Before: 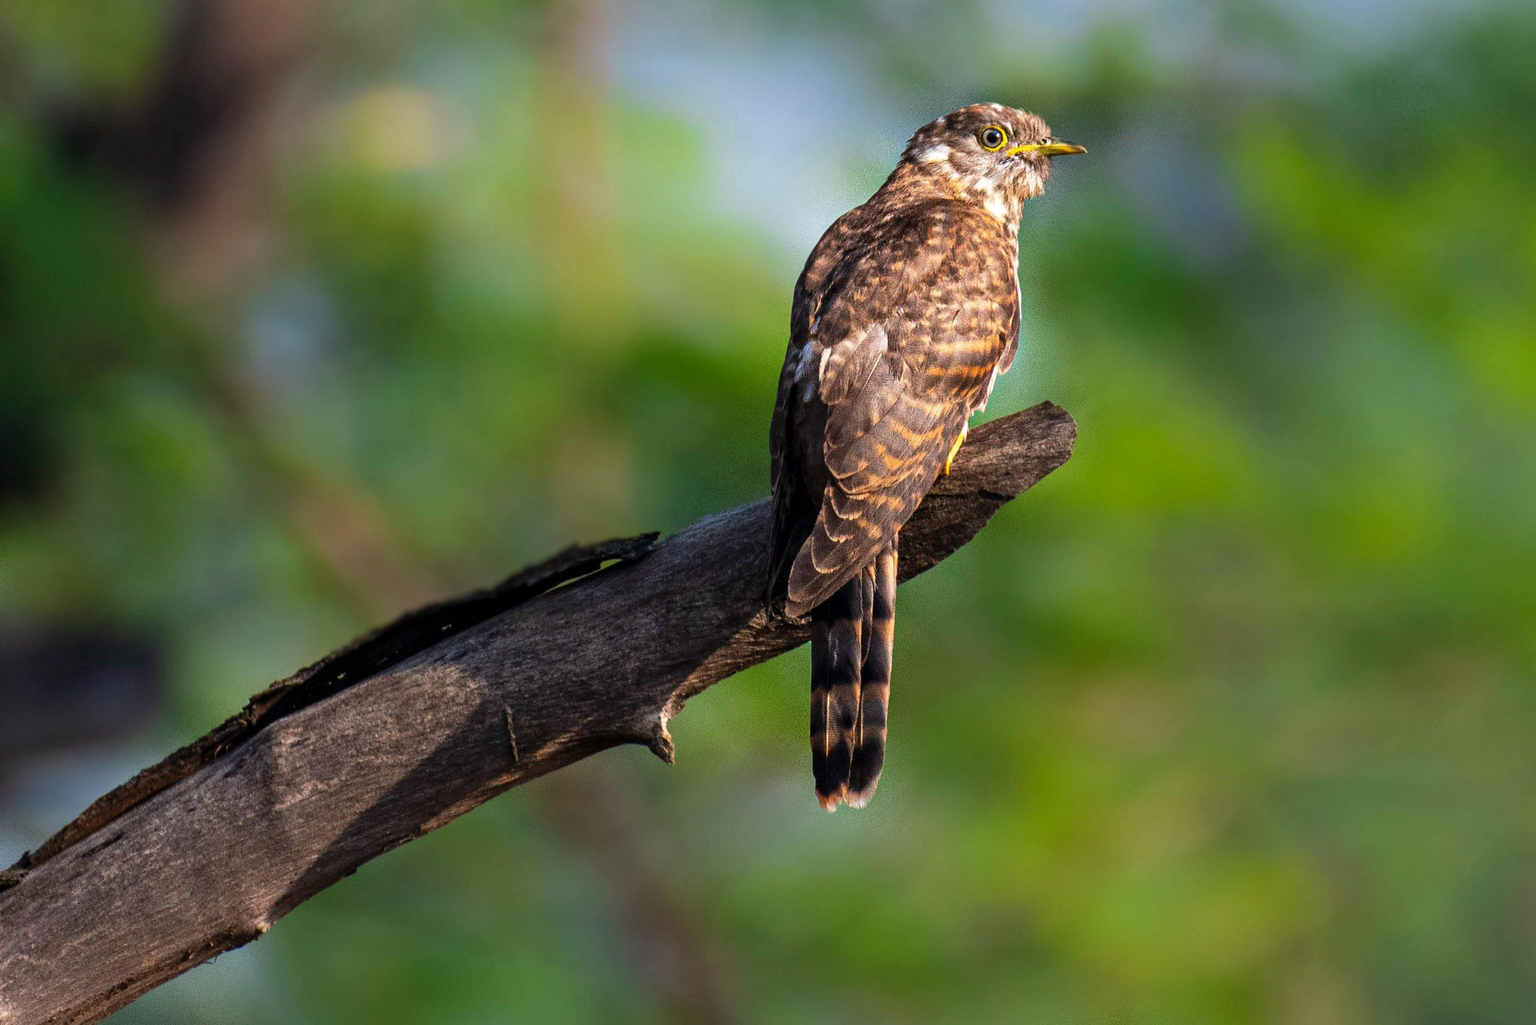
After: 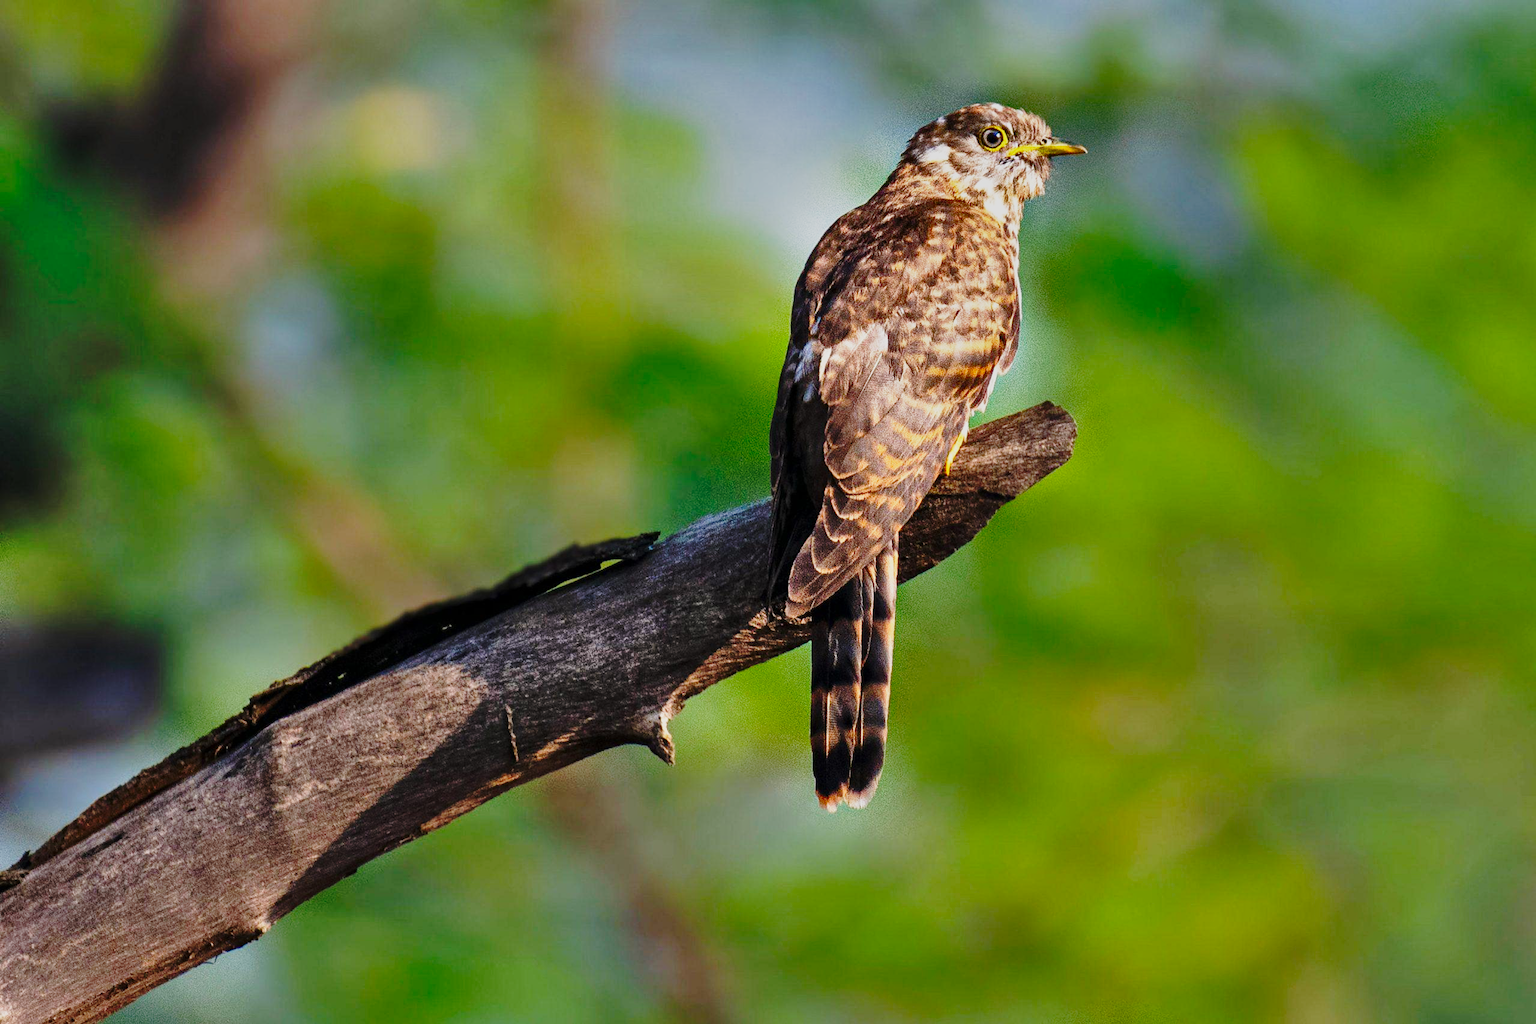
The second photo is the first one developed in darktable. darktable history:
base curve: curves: ch0 [(0, 0) (0.032, 0.037) (0.105, 0.228) (0.435, 0.76) (0.856, 0.983) (1, 1)], preserve colors none
shadows and highlights: shadows 81.01, white point adjustment -9.23, highlights -61.49, soften with gaussian
